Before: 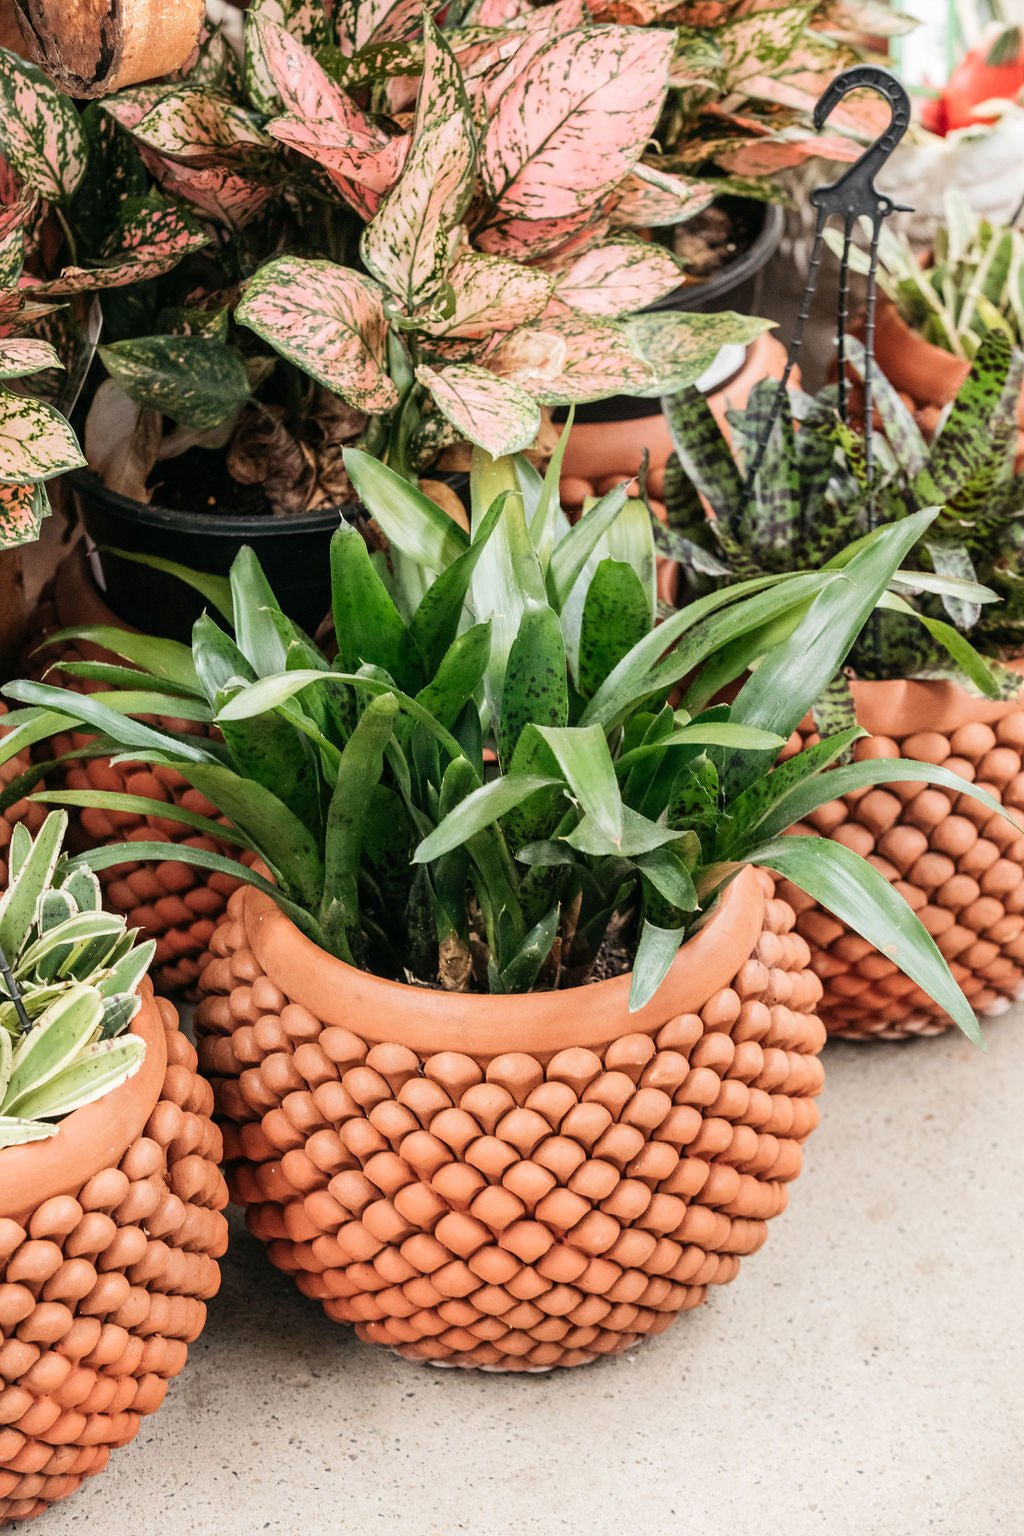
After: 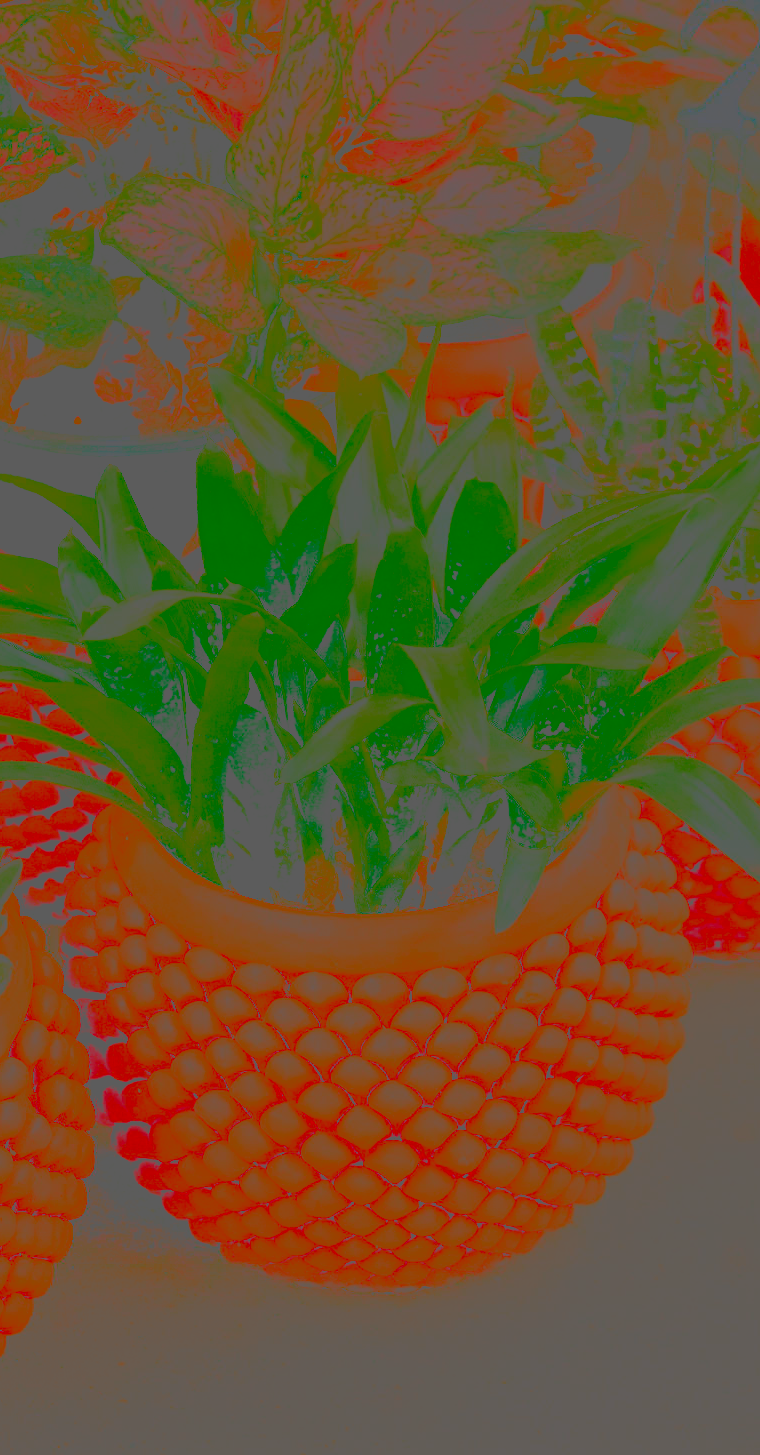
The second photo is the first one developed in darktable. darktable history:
contrast brightness saturation: contrast -0.99, brightness -0.17, saturation 0.75
tone equalizer: -8 EV -0.75 EV, -7 EV -0.7 EV, -6 EV -0.6 EV, -5 EV -0.4 EV, -3 EV 0.4 EV, -2 EV 0.6 EV, -1 EV 0.7 EV, +0 EV 0.75 EV, edges refinement/feathering 500, mask exposure compensation -1.57 EV, preserve details no
filmic rgb: black relative exposure -7 EV, white relative exposure 6 EV, threshold 3 EV, target black luminance 0%, hardness 2.73, latitude 61.22%, contrast 0.691, highlights saturation mix 10%, shadows ↔ highlights balance -0.073%, preserve chrominance no, color science v4 (2020), iterations of high-quality reconstruction 10, contrast in shadows soft, contrast in highlights soft, enable highlight reconstruction true
crop and rotate: left 13.15%, top 5.251%, right 12.609%
